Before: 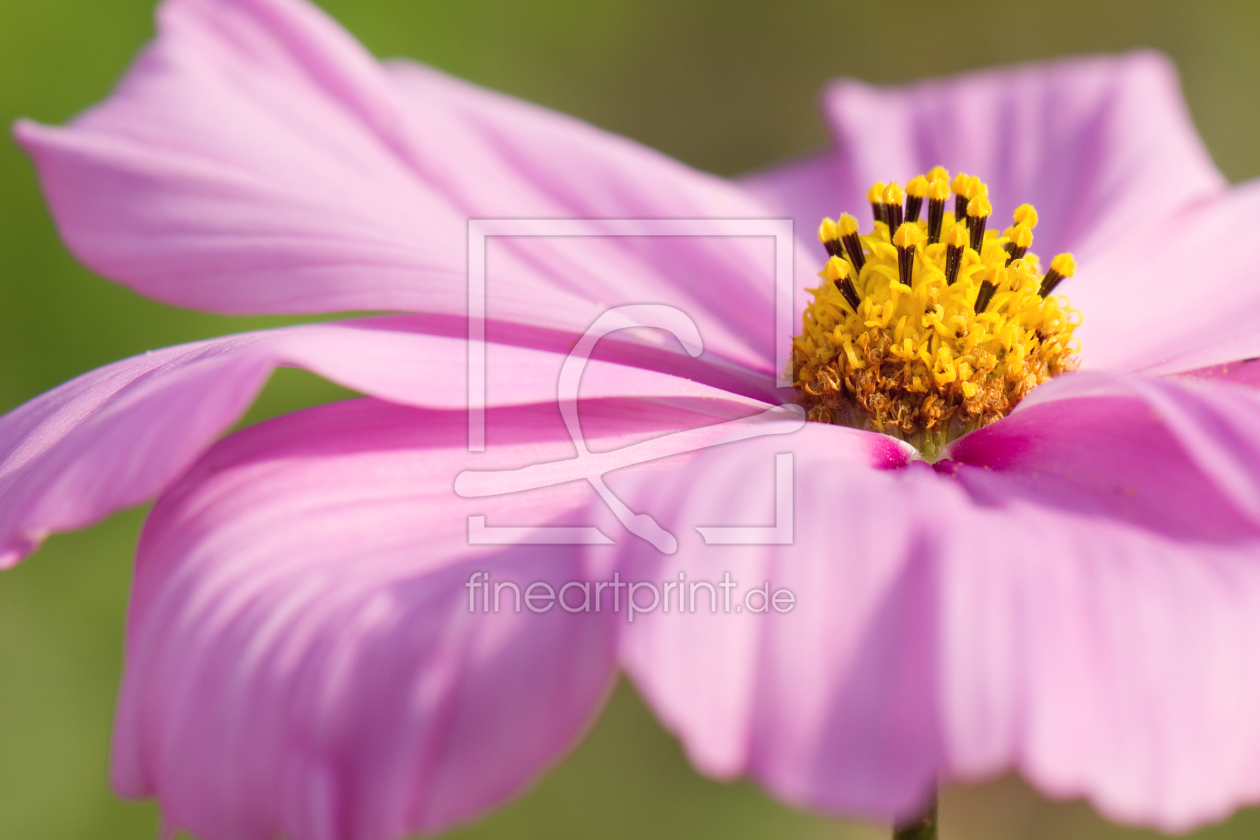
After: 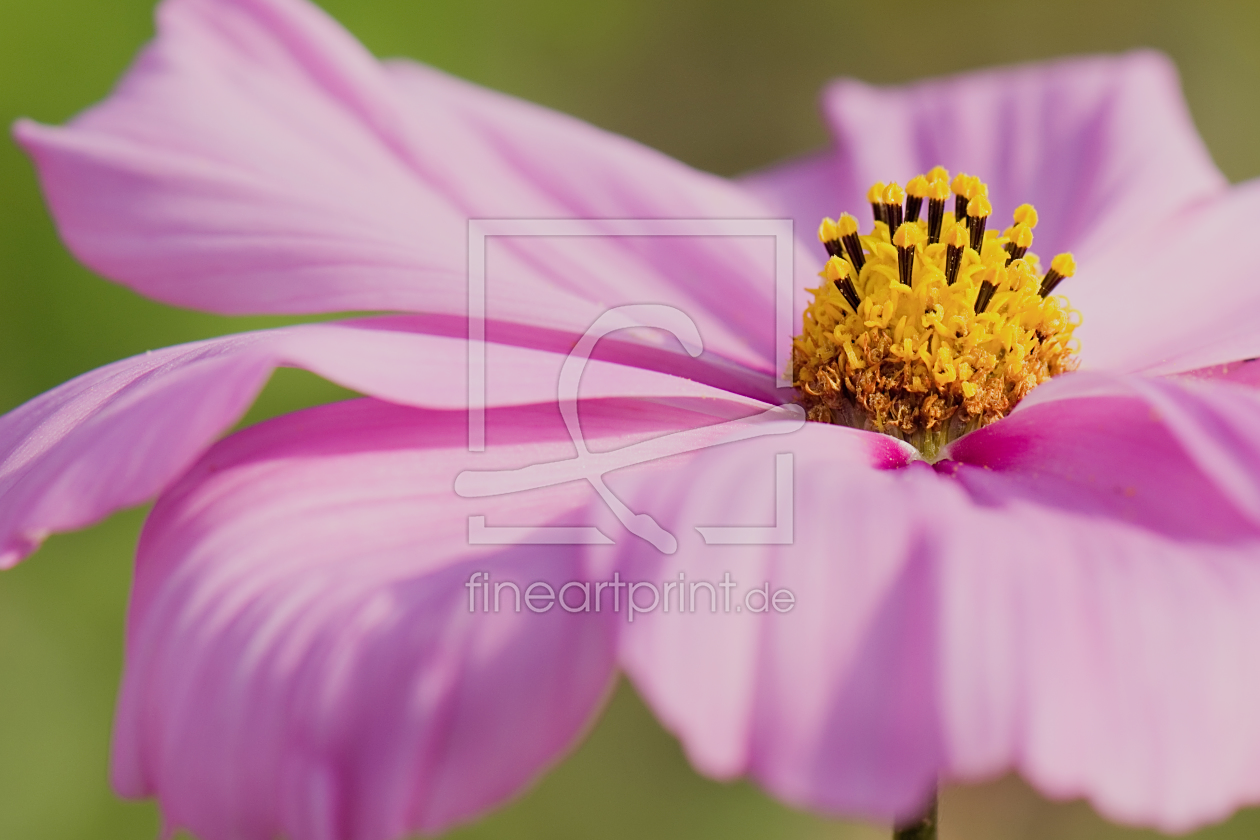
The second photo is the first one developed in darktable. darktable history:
filmic rgb: hardness 4.17
sharpen: on, module defaults
